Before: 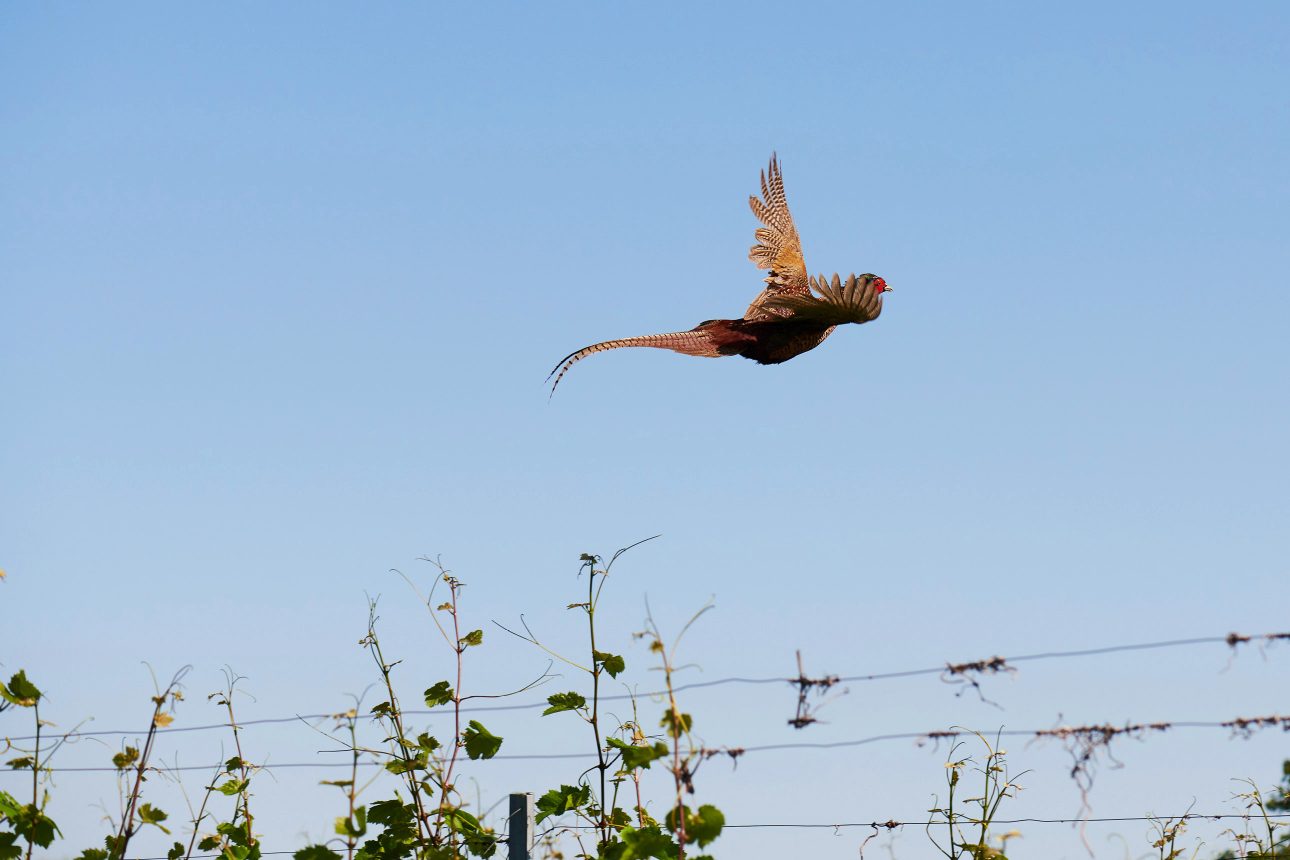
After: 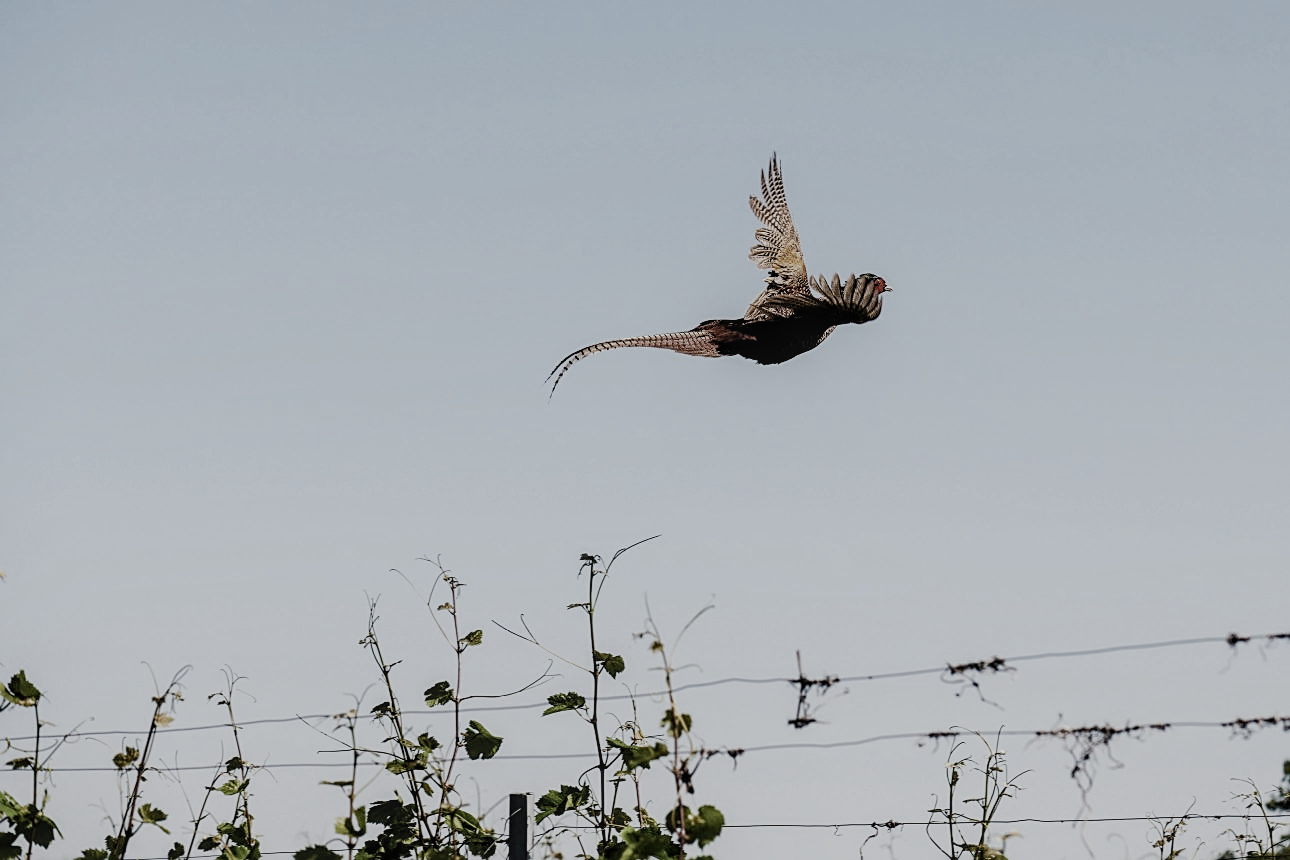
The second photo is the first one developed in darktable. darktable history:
sharpen: on, module defaults
filmic rgb: black relative exposure -5.08 EV, white relative exposure 3.96 EV, threshold 3 EV, hardness 2.9, contrast 1.192, highlights saturation mix -31.39%, preserve chrominance no, color science v5 (2021), contrast in shadows safe, contrast in highlights safe, enable highlight reconstruction true
local contrast: on, module defaults
